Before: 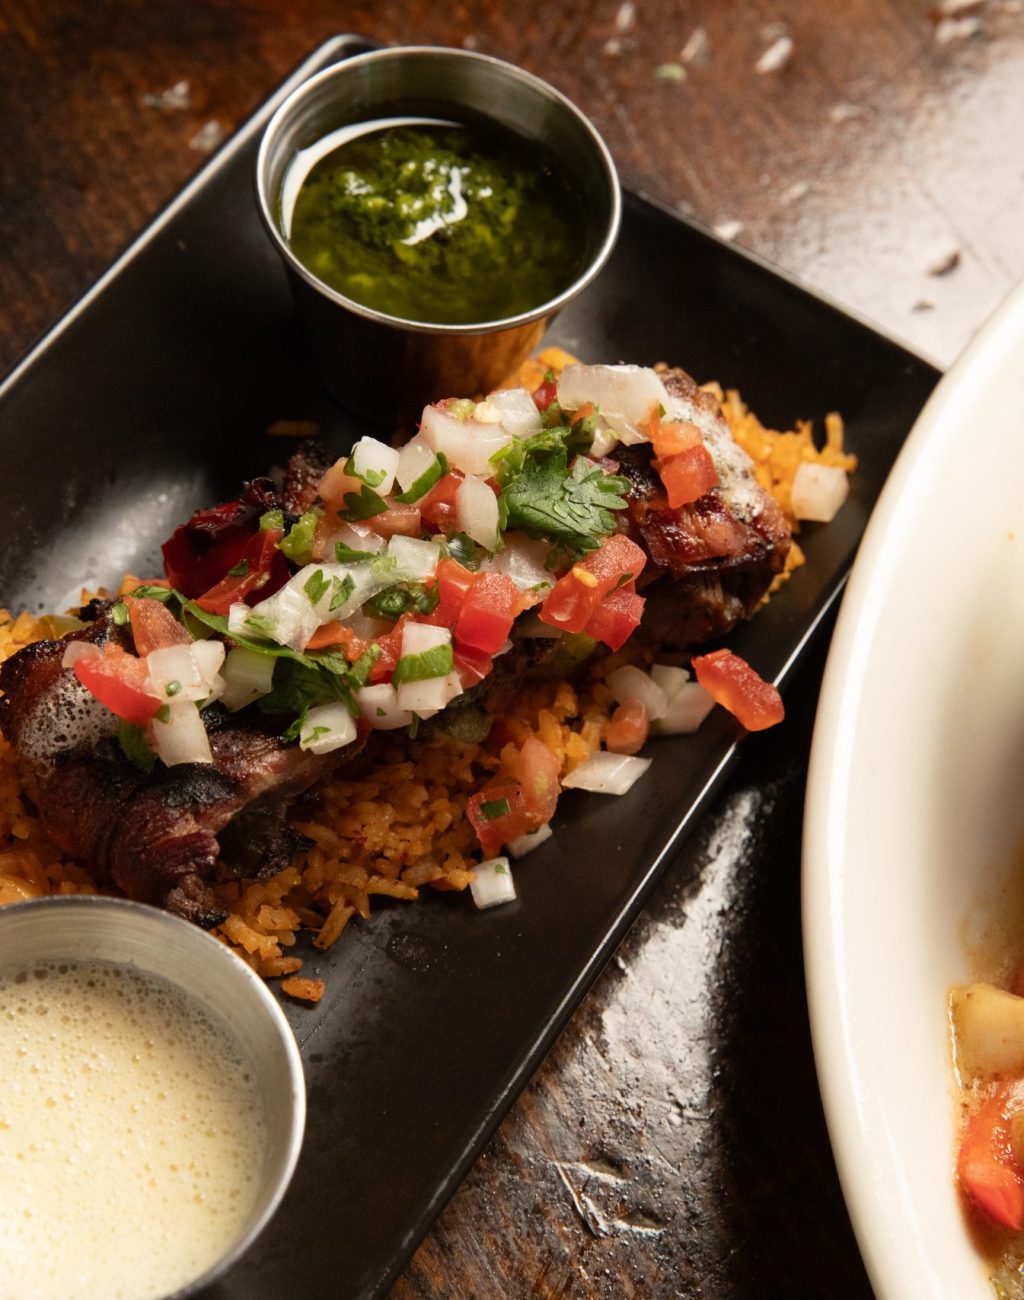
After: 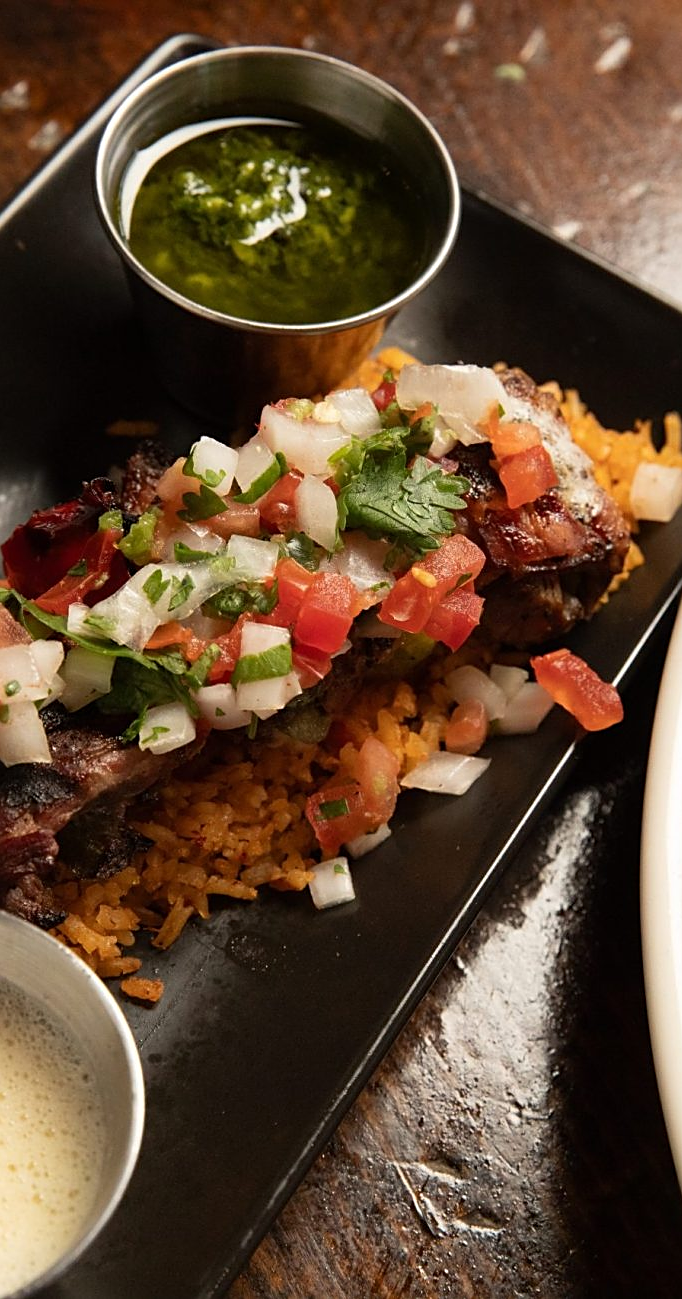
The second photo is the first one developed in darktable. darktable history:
crop and rotate: left 15.754%, right 17.579%
sharpen: radius 1.967
